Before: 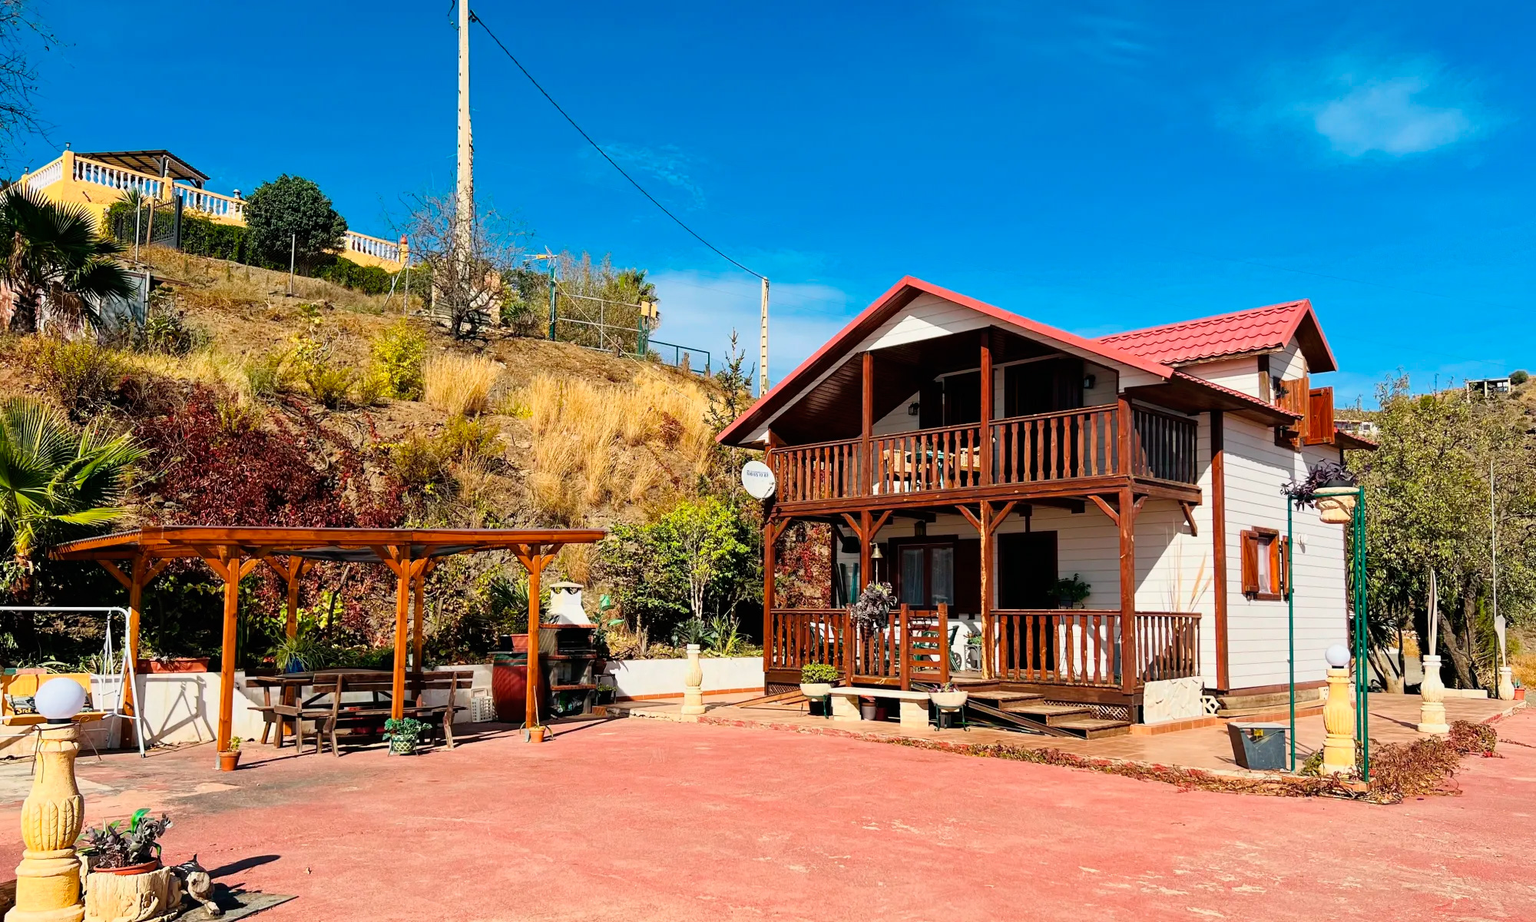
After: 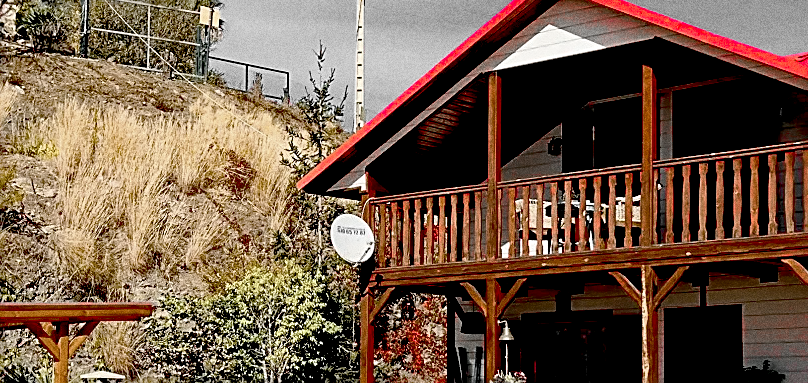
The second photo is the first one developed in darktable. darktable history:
haze removal: compatibility mode true, adaptive false
exposure: black level correction 0.047, exposure 0.013 EV, compensate highlight preservation false
crop: left 31.751%, top 32.172%, right 27.8%, bottom 35.83%
color zones: curves: ch1 [(0, 0.831) (0.08, 0.771) (0.157, 0.268) (0.241, 0.207) (0.562, -0.005) (0.714, -0.013) (0.876, 0.01) (1, 0.831)]
tone equalizer: on, module defaults
sharpen: on, module defaults
grain: coarseness 0.09 ISO, strength 40%
